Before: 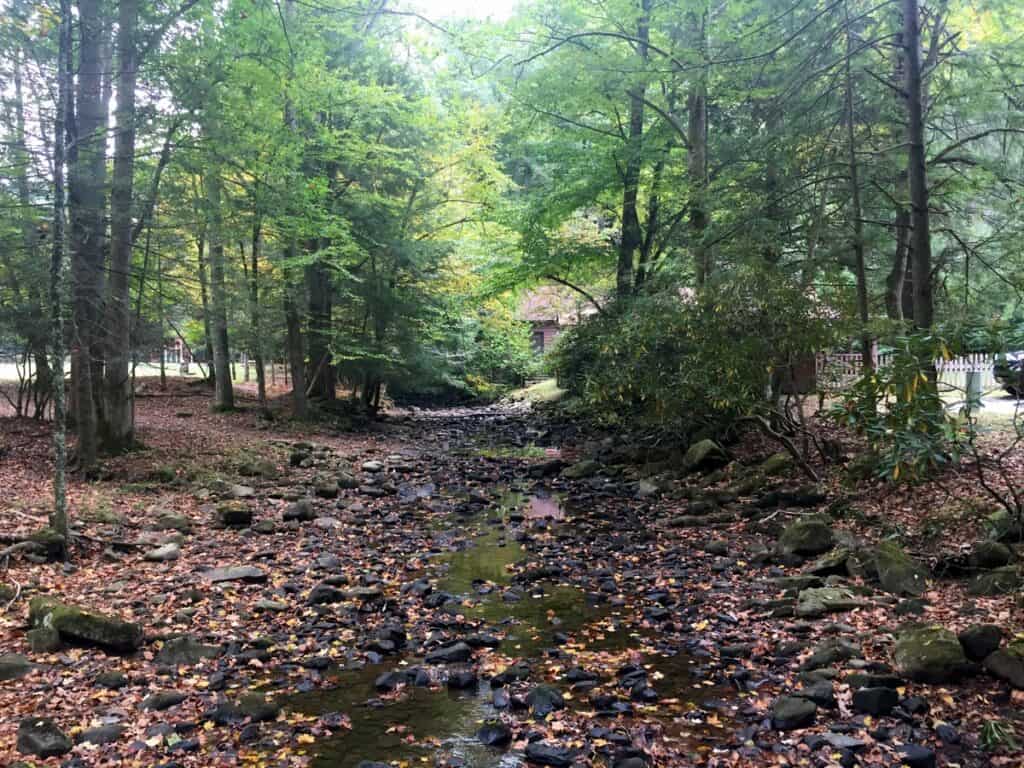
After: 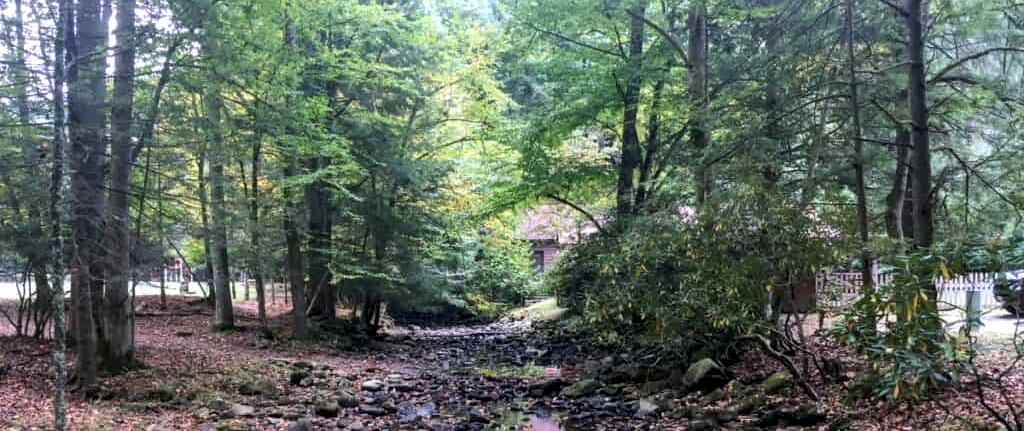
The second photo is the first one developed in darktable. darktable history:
local contrast: detail 130%
shadows and highlights: low approximation 0.01, soften with gaussian
crop and rotate: top 10.605%, bottom 33.274%
white balance: red 1.004, blue 1.096
